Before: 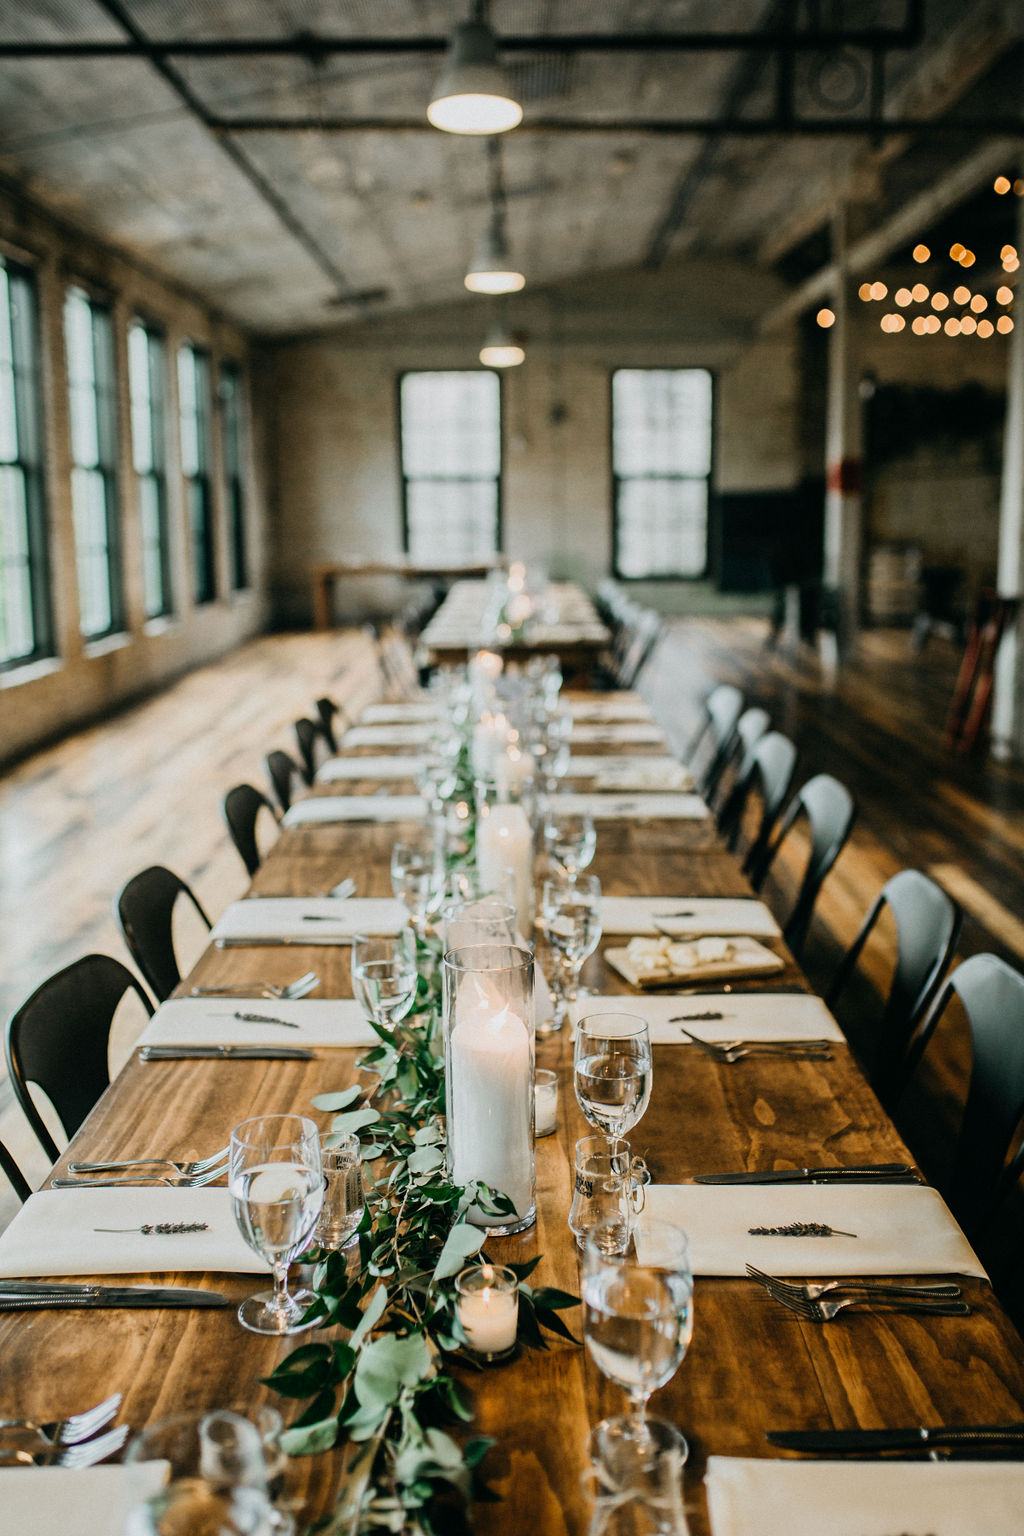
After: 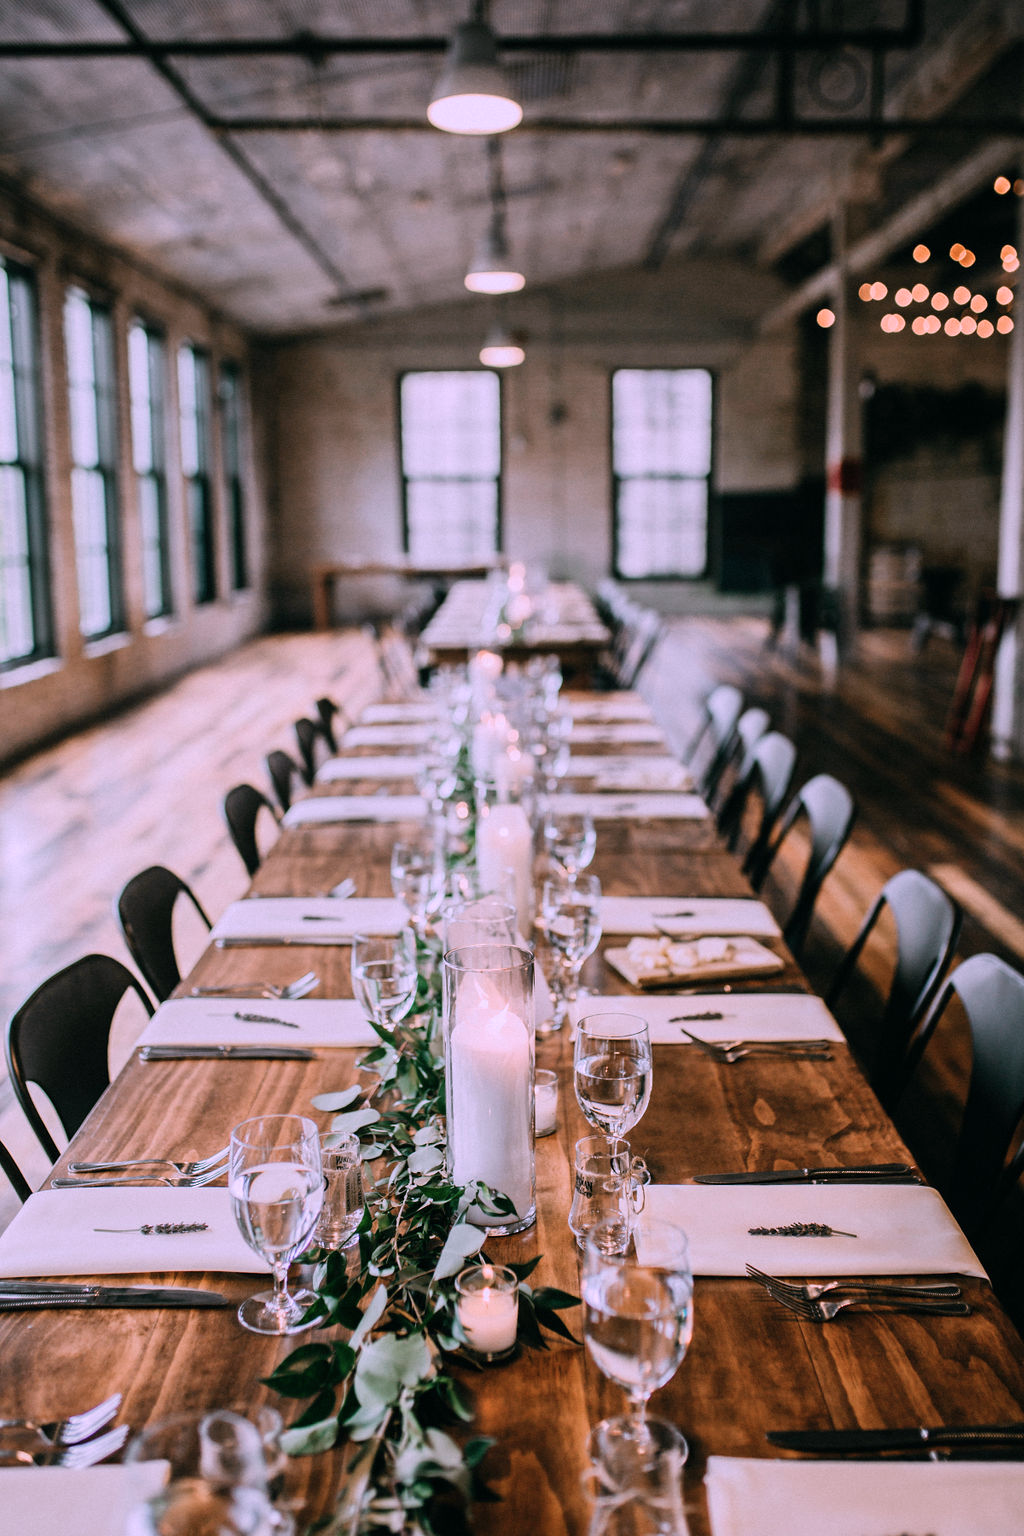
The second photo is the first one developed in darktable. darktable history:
color correction: highlights a* 15.88, highlights b* -20.29
